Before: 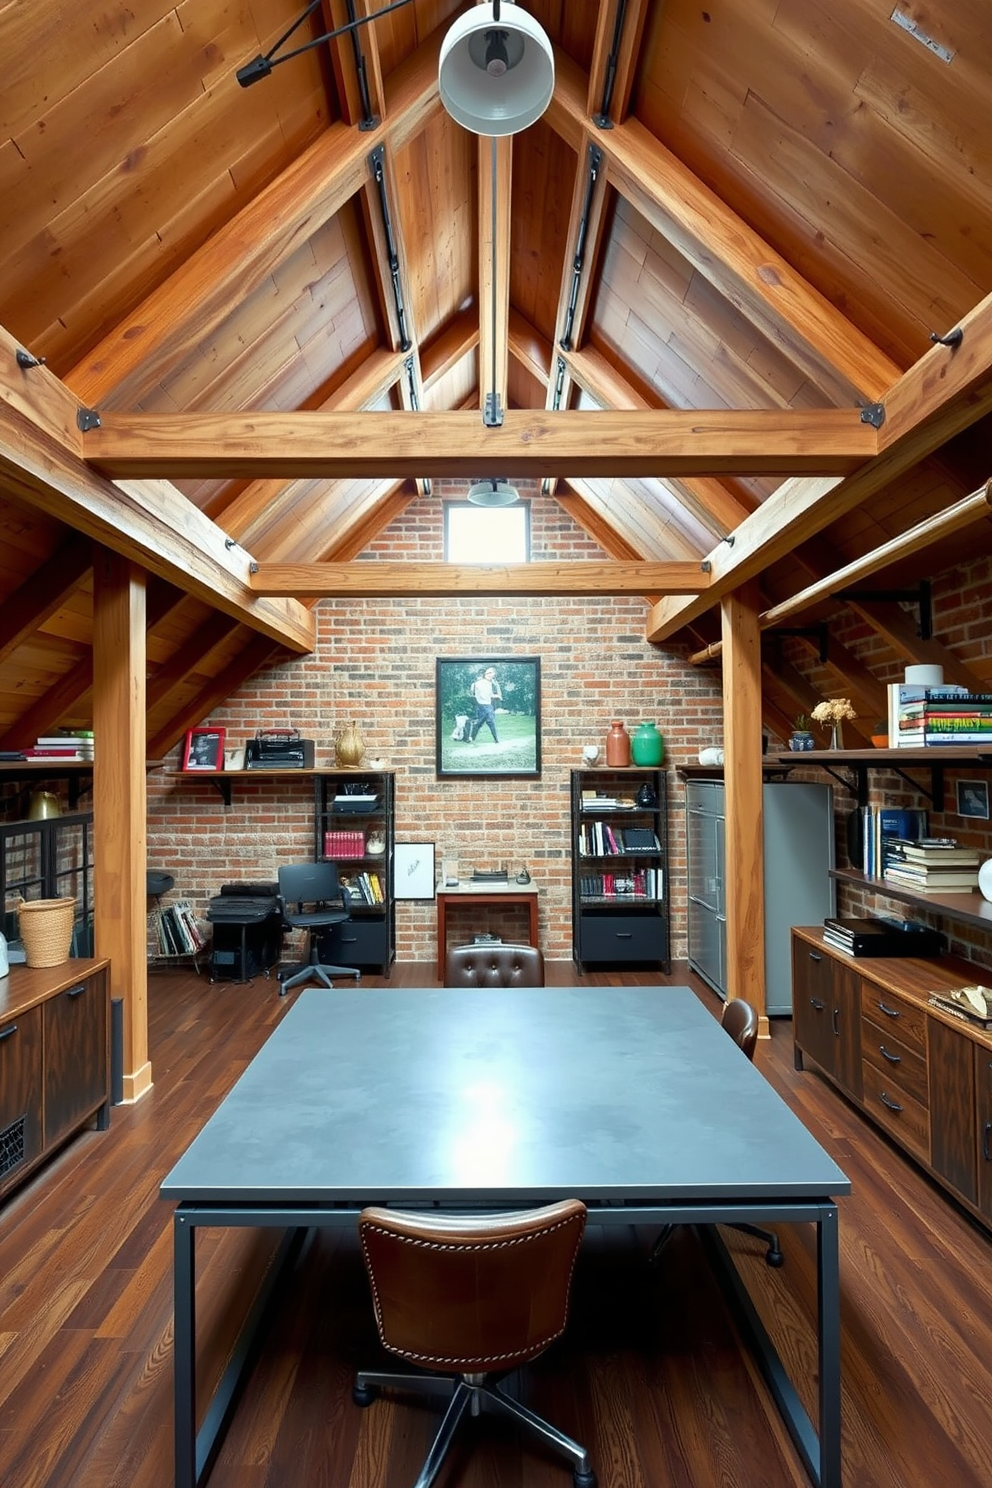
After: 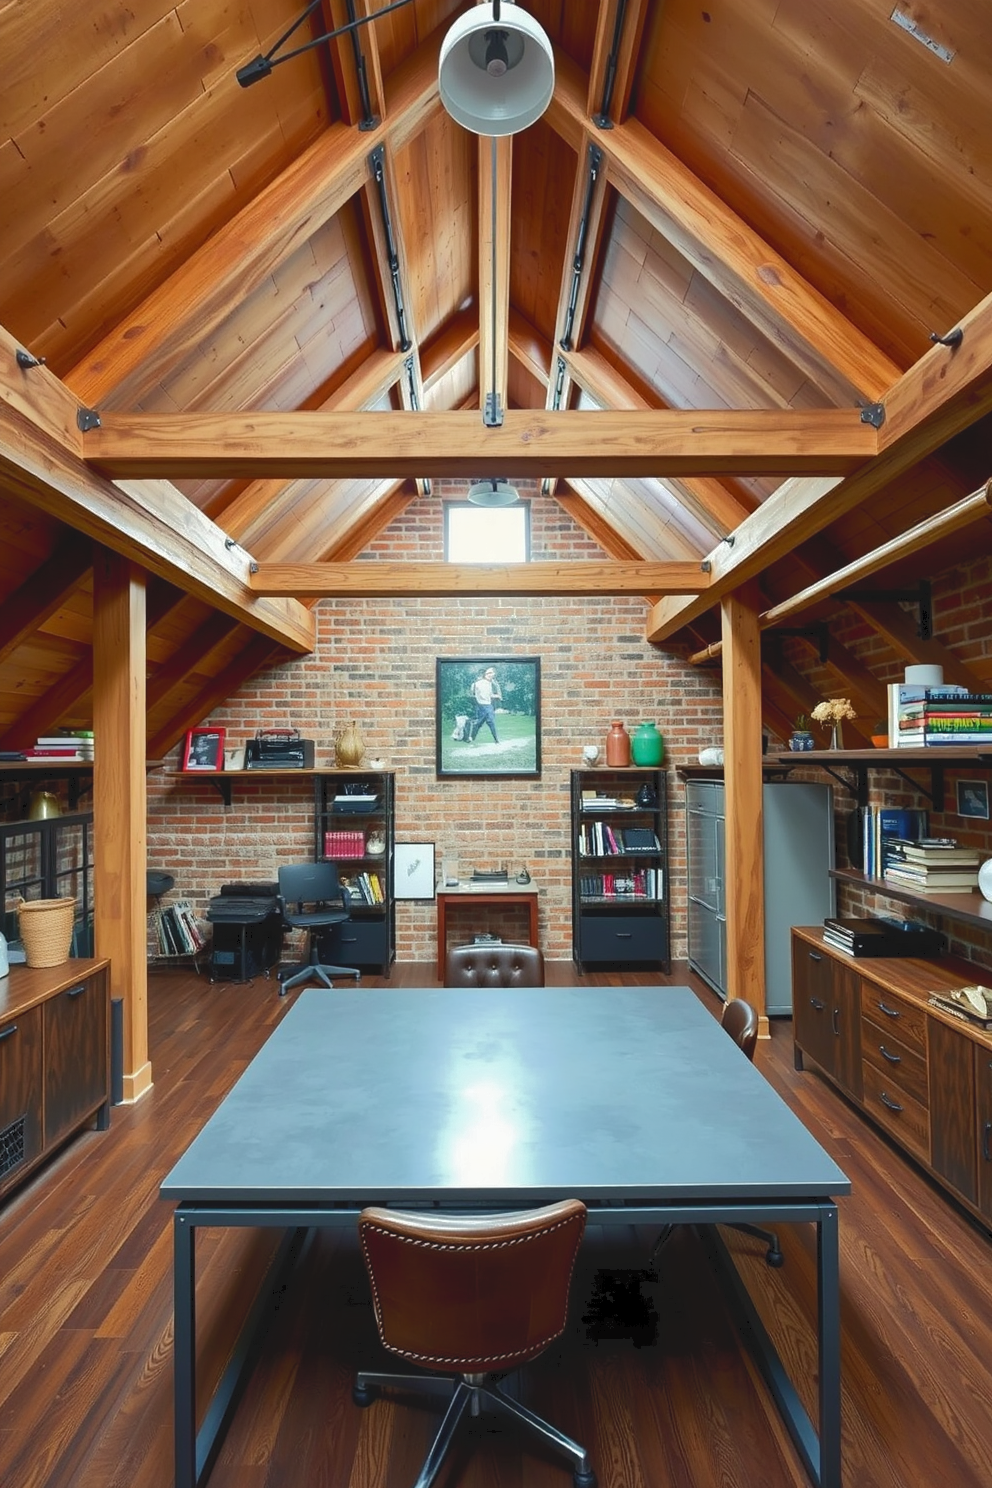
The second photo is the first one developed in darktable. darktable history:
tone curve: curves: ch0 [(0, 0) (0.003, 0.08) (0.011, 0.088) (0.025, 0.104) (0.044, 0.122) (0.069, 0.141) (0.1, 0.161) (0.136, 0.181) (0.177, 0.209) (0.224, 0.246) (0.277, 0.293) (0.335, 0.343) (0.399, 0.399) (0.468, 0.464) (0.543, 0.54) (0.623, 0.616) (0.709, 0.694) (0.801, 0.757) (0.898, 0.821) (1, 1)], color space Lab, independent channels, preserve colors none
